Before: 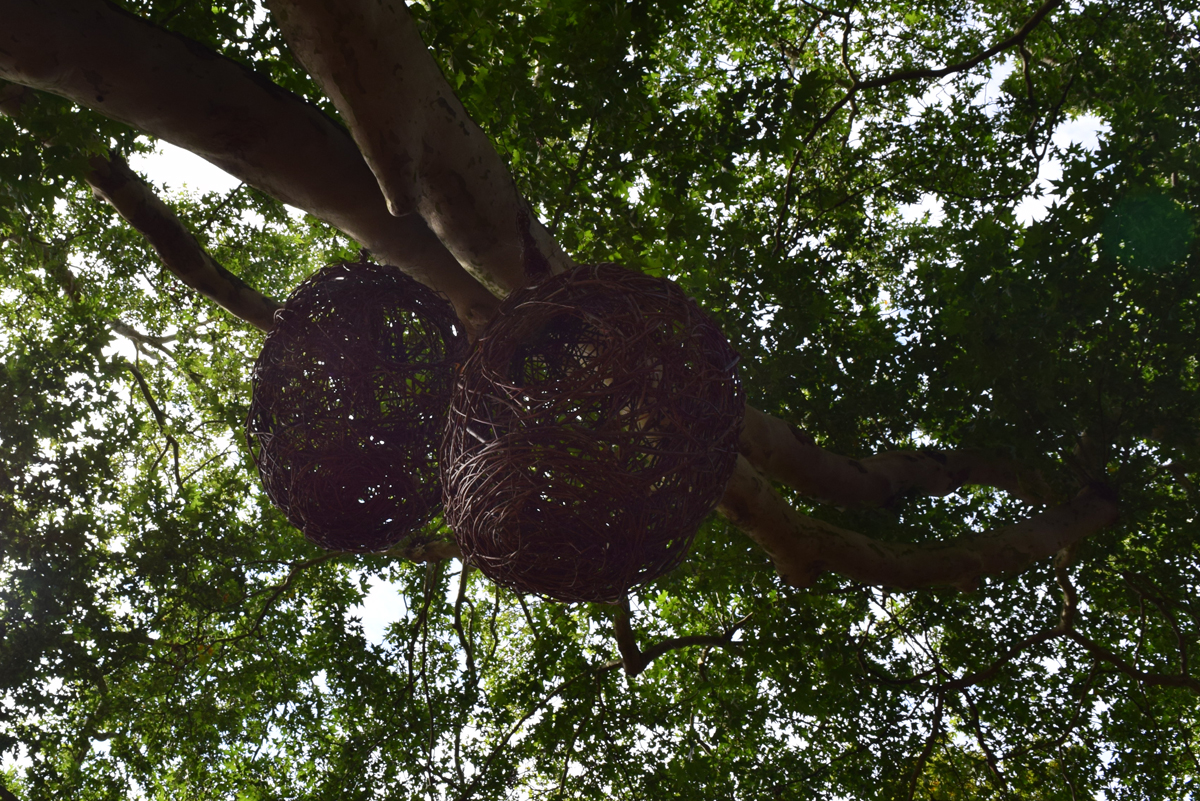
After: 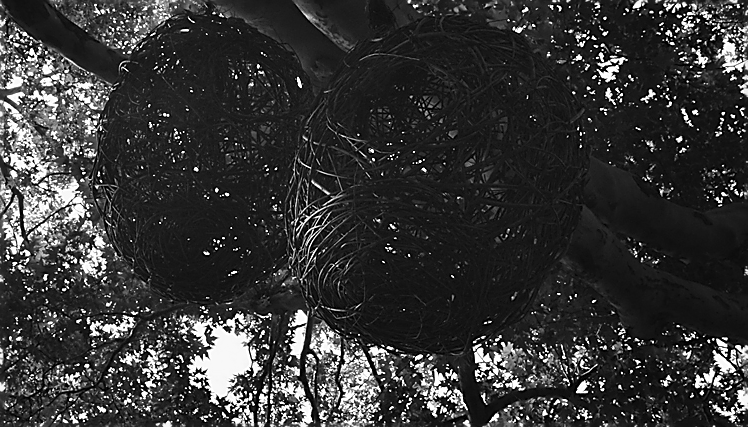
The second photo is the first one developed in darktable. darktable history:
color calibration: output gray [0.267, 0.423, 0.261, 0], x 0.37, y 0.382, temperature 4319.58 K
exposure: exposure -0.015 EV, compensate highlight preservation false
sharpen: radius 1.365, amount 1.263, threshold 0.735
crop: left 12.968%, top 30.996%, right 24.645%, bottom 15.669%
